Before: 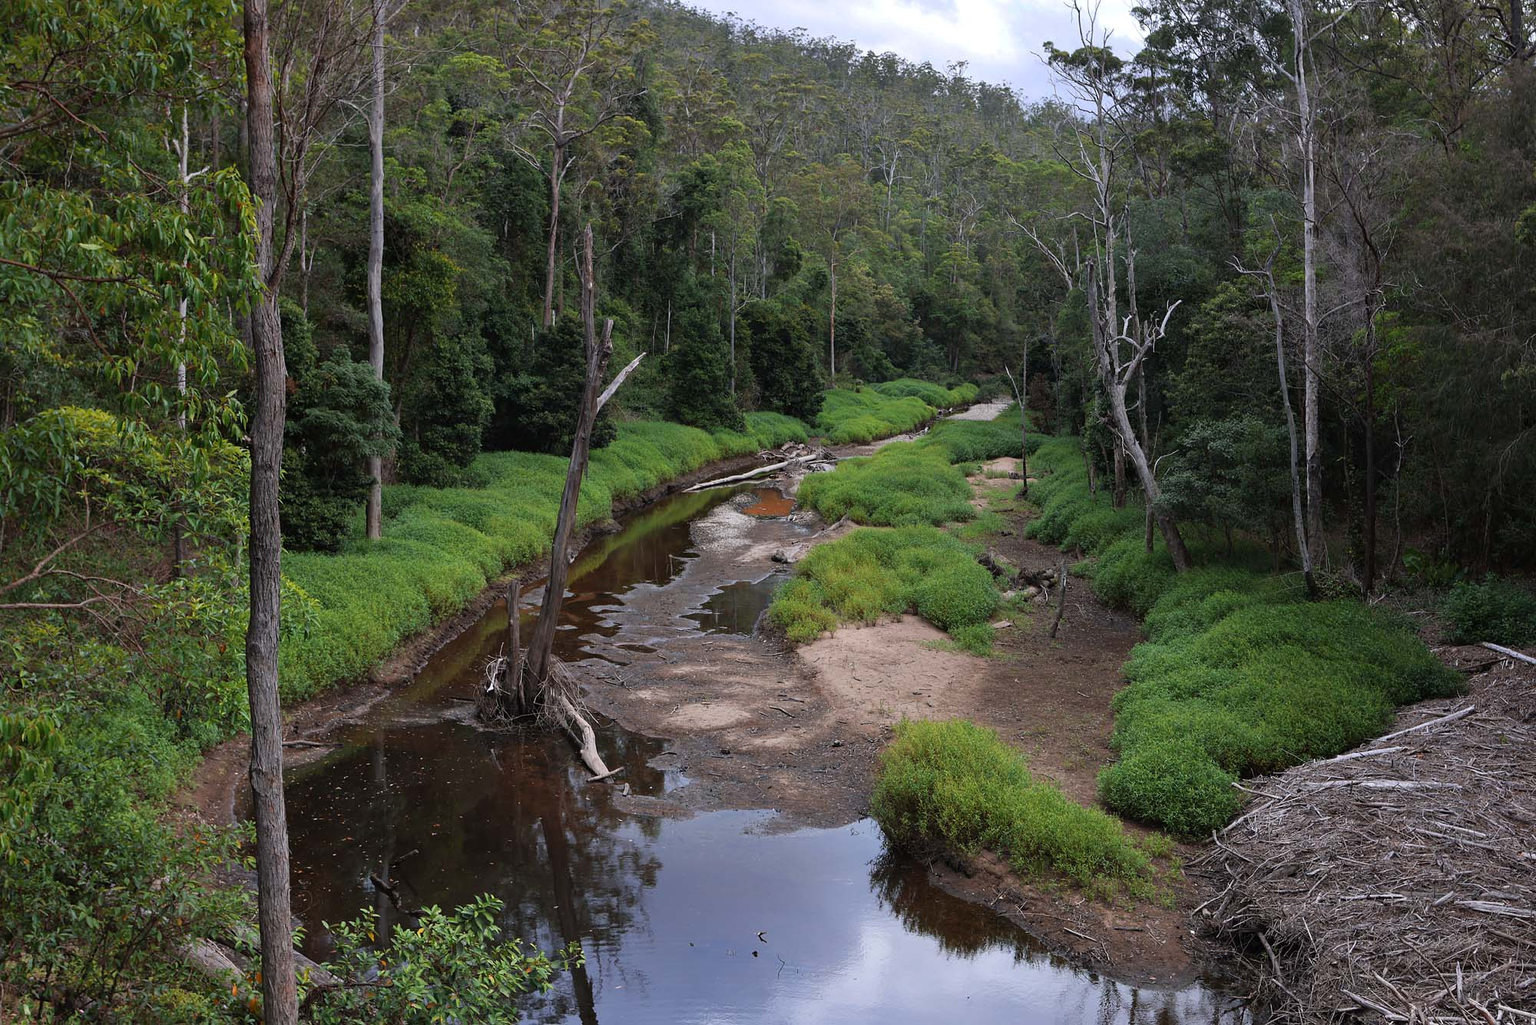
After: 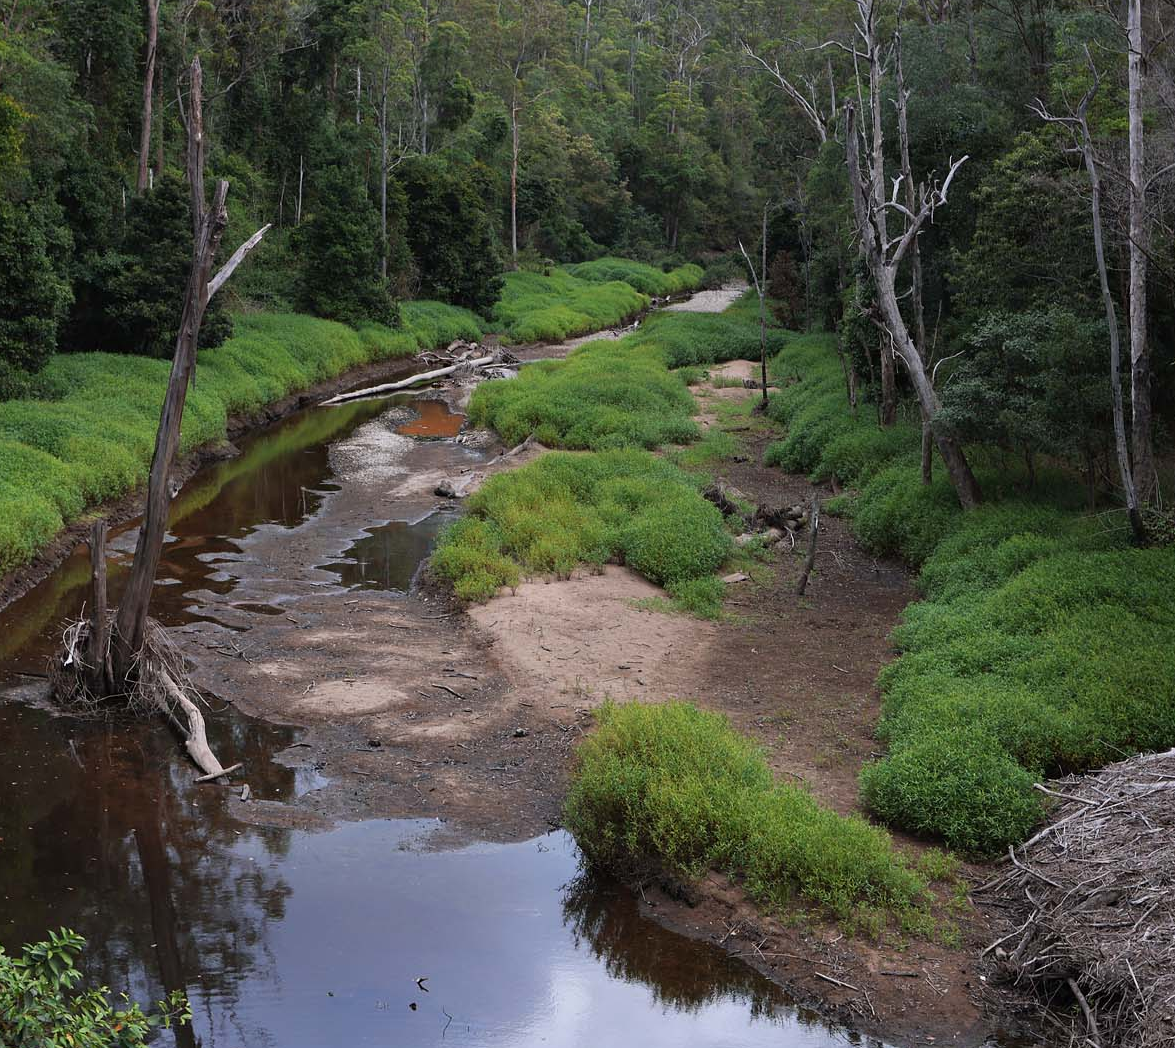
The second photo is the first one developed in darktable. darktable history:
crop and rotate: left 28.541%, top 17.651%, right 12.703%, bottom 3.769%
